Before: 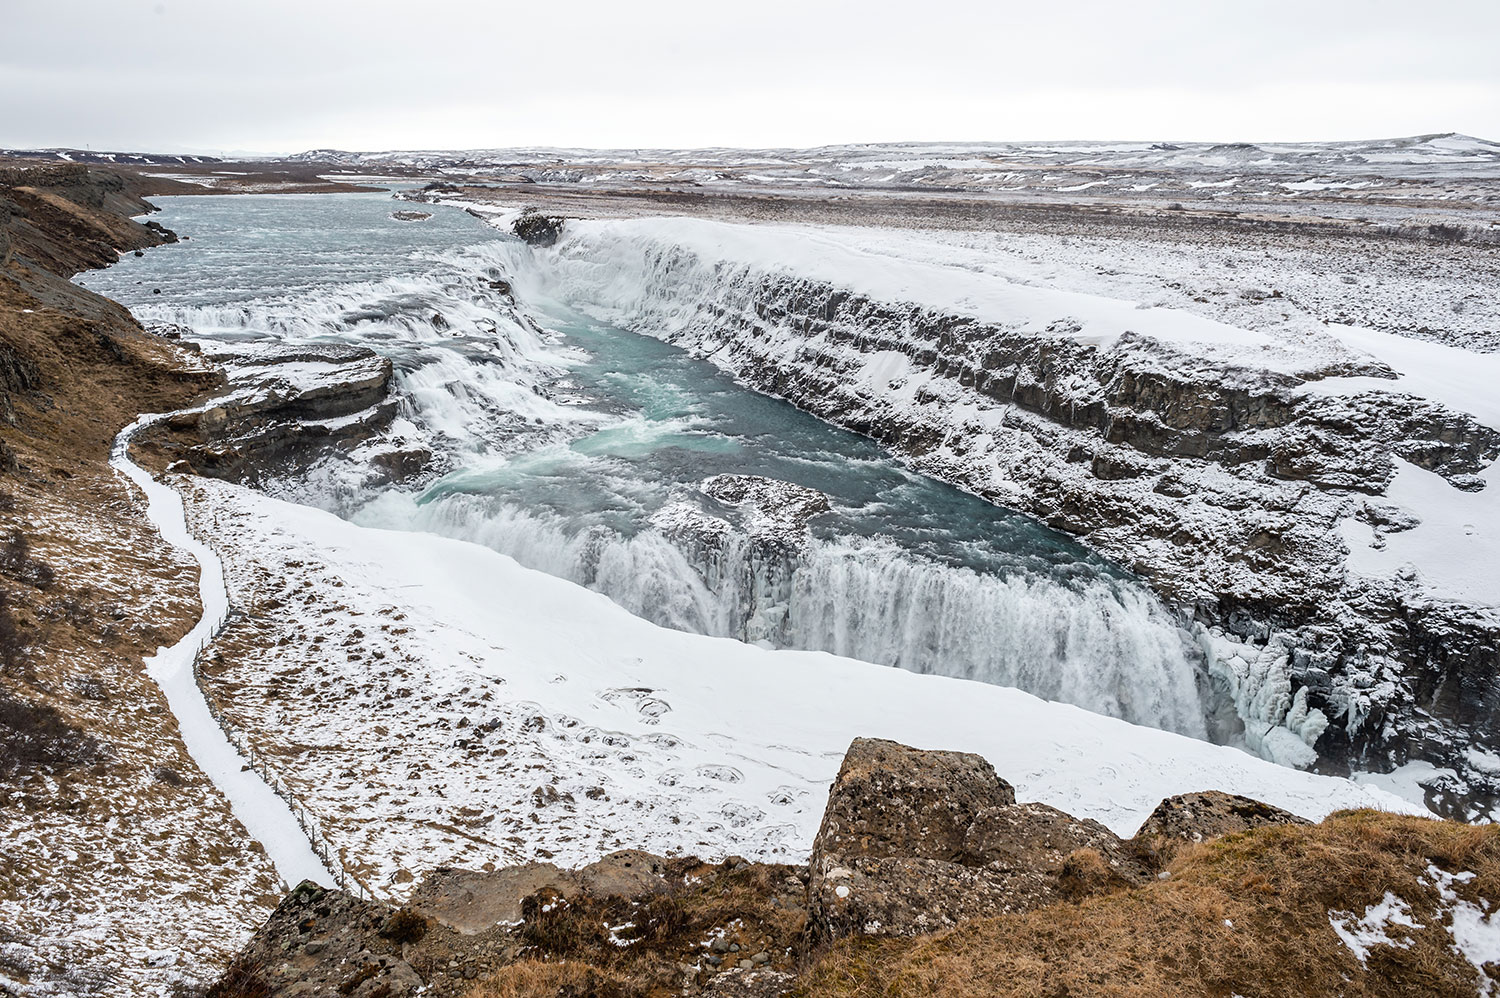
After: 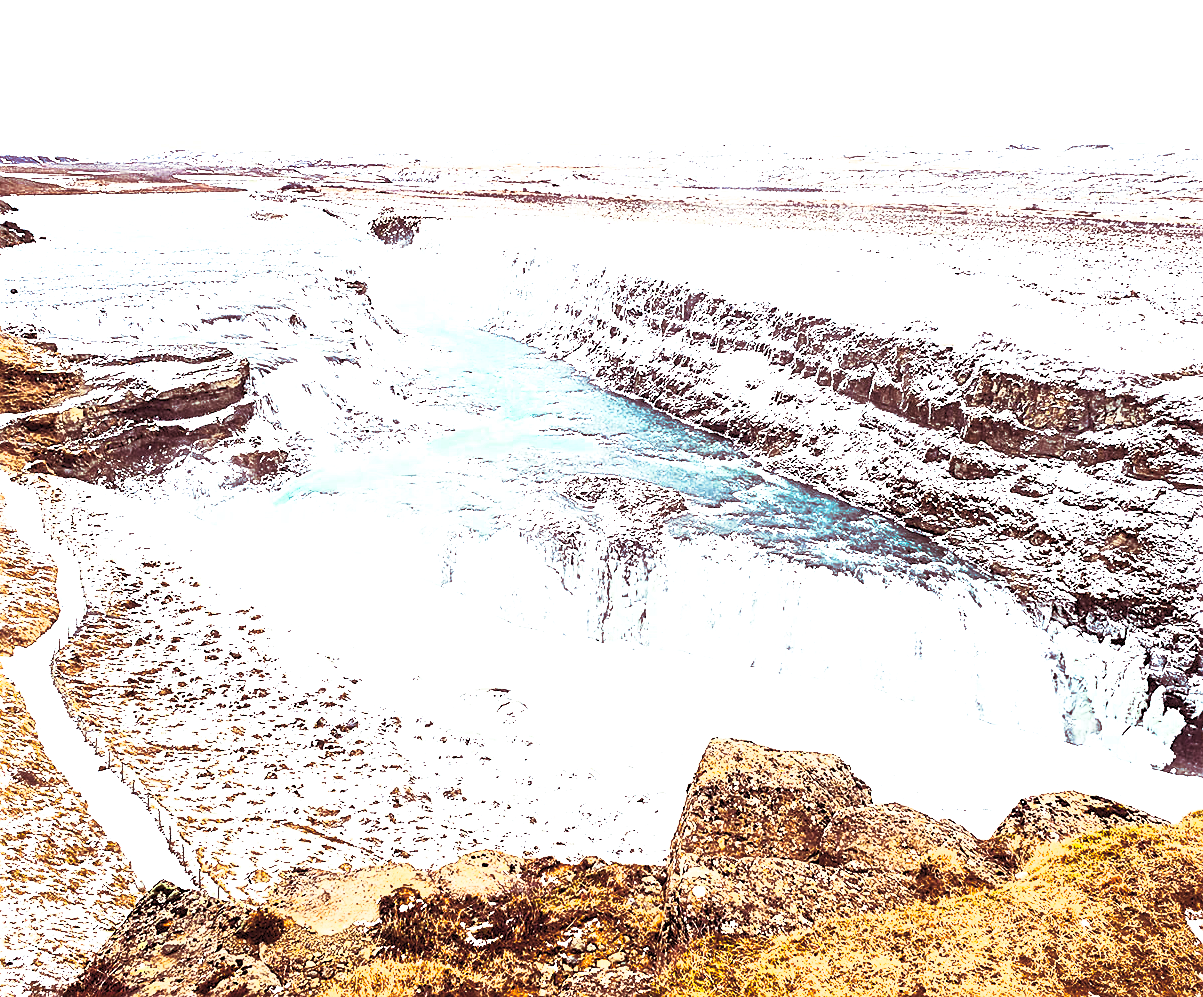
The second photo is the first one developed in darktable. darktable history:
split-toning: compress 20%
crop and rotate: left 9.597%, right 10.195%
color balance rgb: perceptual saturation grading › mid-tones 6.33%, perceptual saturation grading › shadows 72.44%, perceptual brilliance grading › highlights 11.59%, contrast 5.05%
sharpen: on, module defaults
contrast brightness saturation: contrast 1, brightness 1, saturation 1
exposure: black level correction 0, exposure 0.7 EV, compensate exposure bias true, compensate highlight preservation false
rgb levels: preserve colors max RGB
